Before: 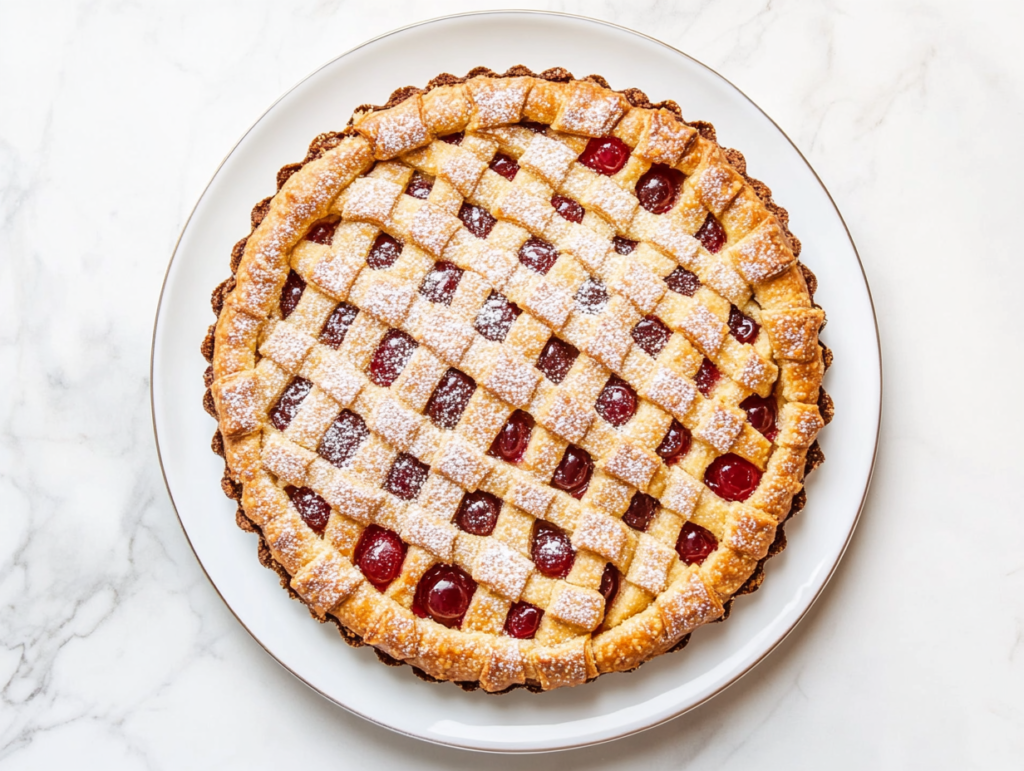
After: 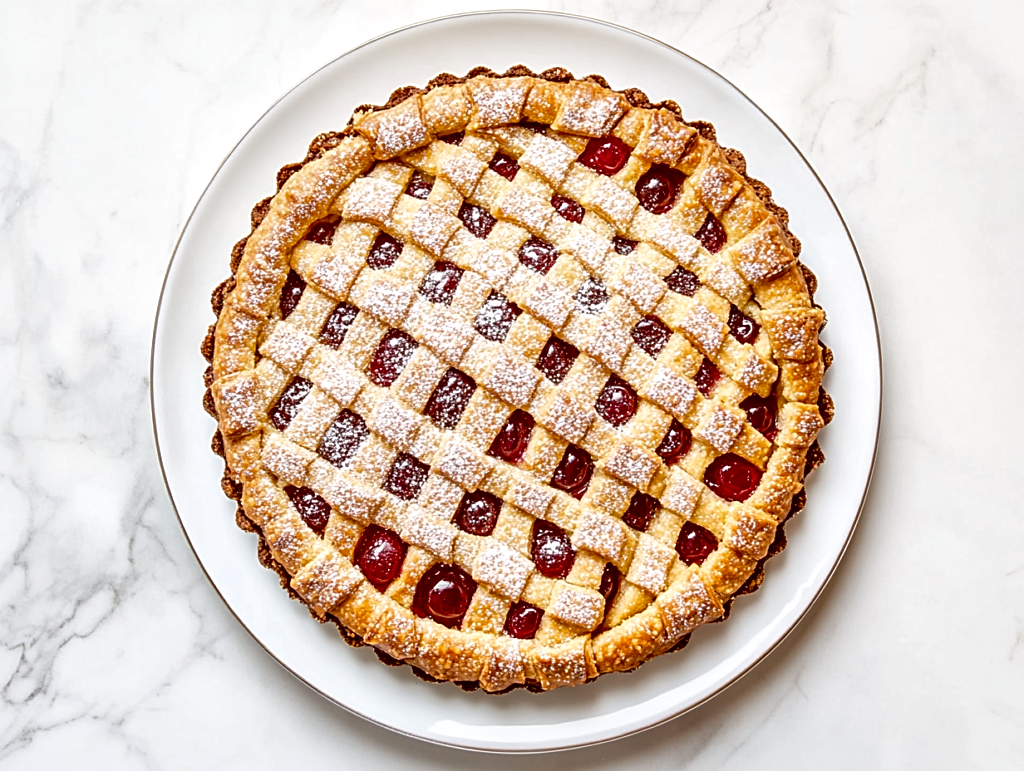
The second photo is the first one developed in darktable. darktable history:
local contrast: mode bilateral grid, contrast 20, coarseness 51, detail 161%, midtone range 0.2
sharpen: on, module defaults
exposure: black level correction 0.017, exposure -0.006 EV, compensate highlight preservation false
